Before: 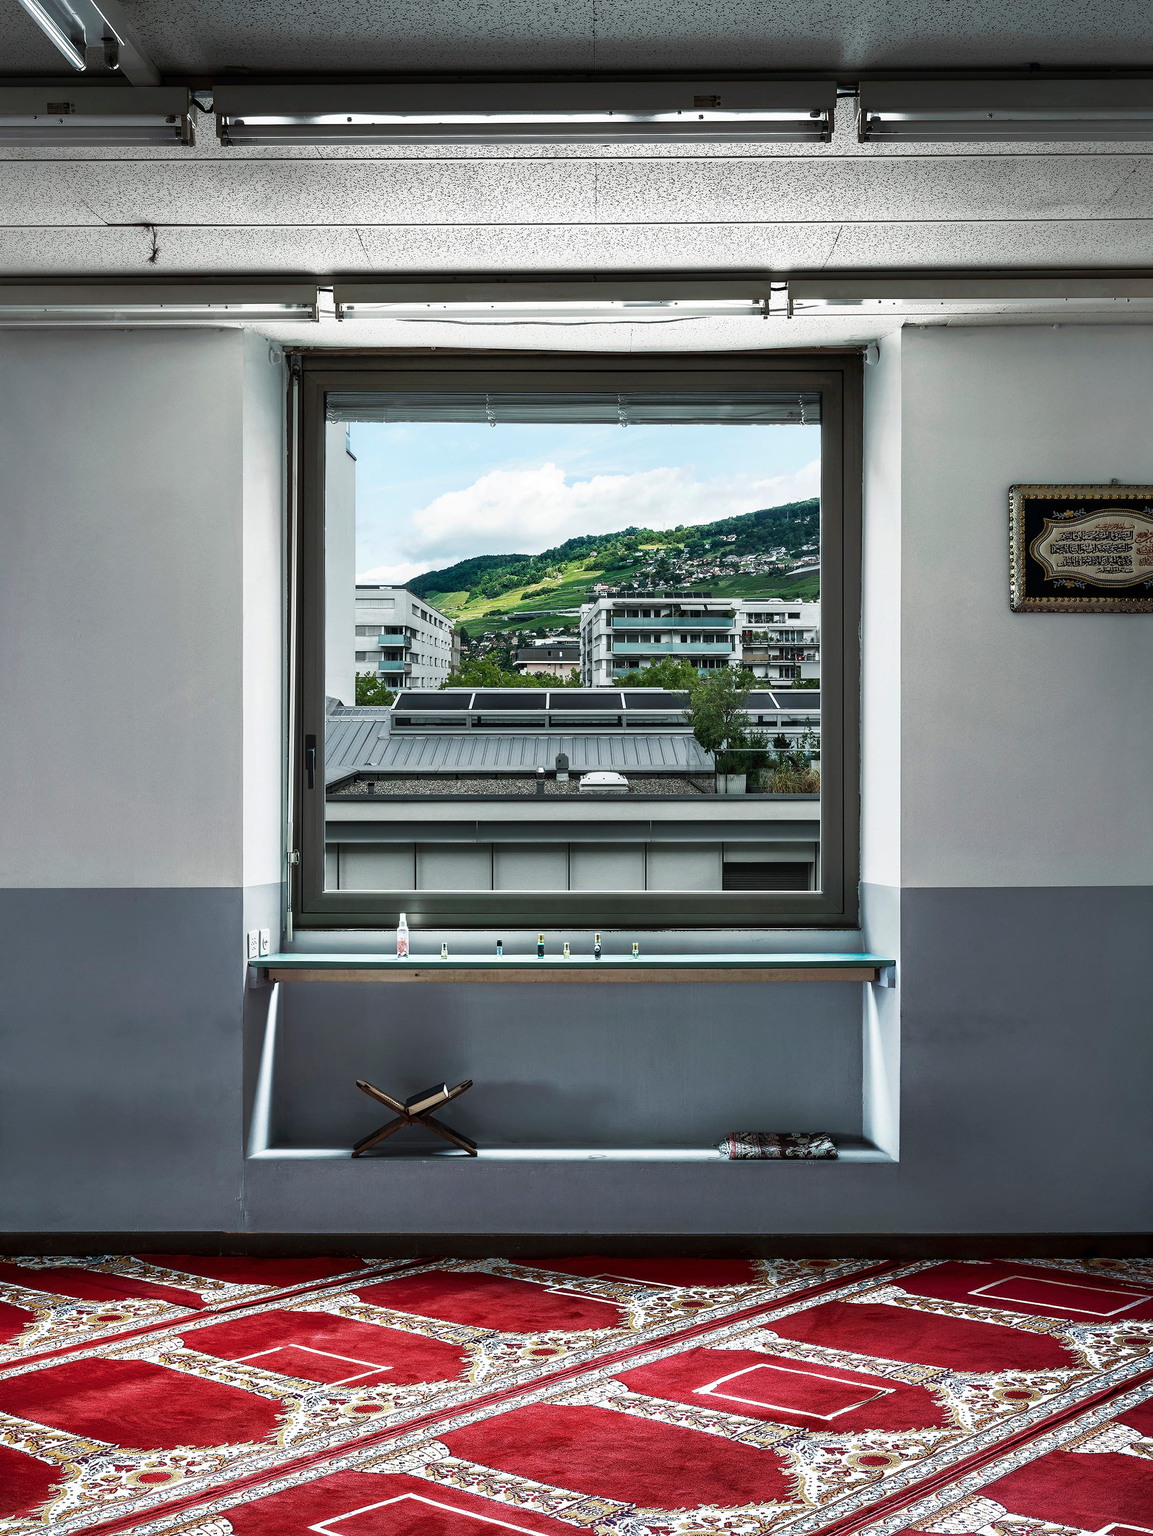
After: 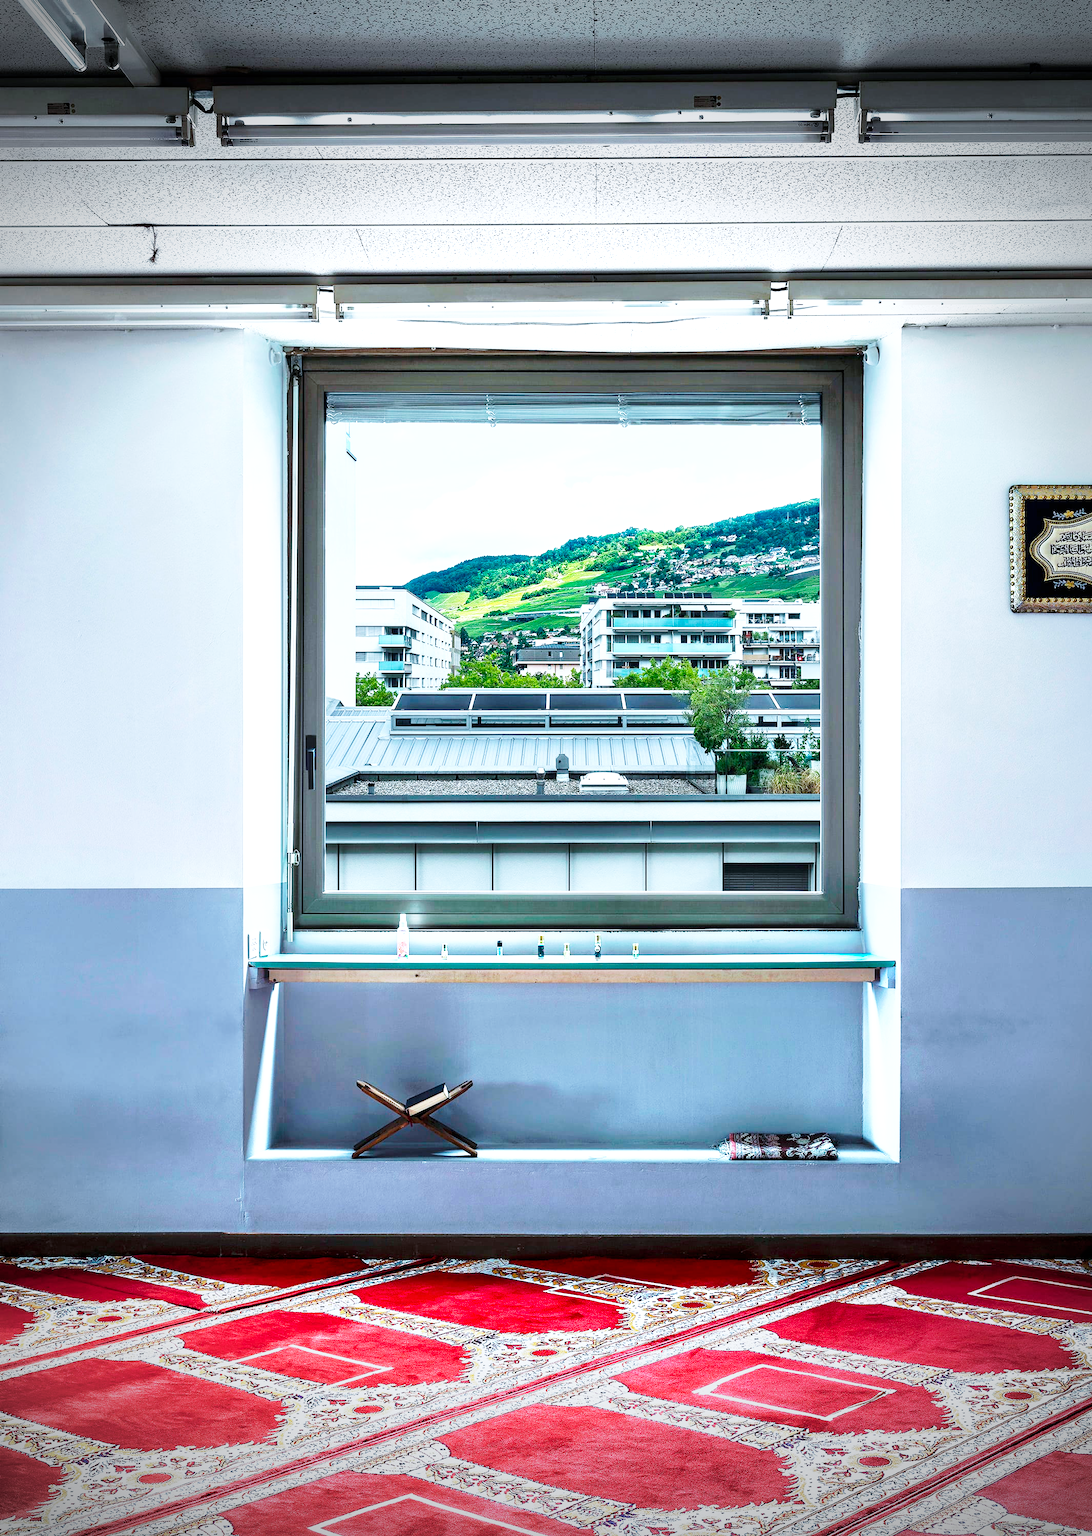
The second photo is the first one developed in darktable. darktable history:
crop and rotate: right 5.167%
vignetting: fall-off start 75%, brightness -0.692, width/height ratio 1.084
base curve: curves: ch0 [(0, 0) (0.005, 0.002) (0.15, 0.3) (0.4, 0.7) (0.75, 0.95) (1, 1)], preserve colors none
color calibration: x 0.37, y 0.382, temperature 4313.32 K
color balance rgb: perceptual saturation grading › global saturation 25%, perceptual brilliance grading › mid-tones 10%, perceptual brilliance grading › shadows 15%, global vibrance 20%
exposure: exposure 0.657 EV, compensate highlight preservation false
